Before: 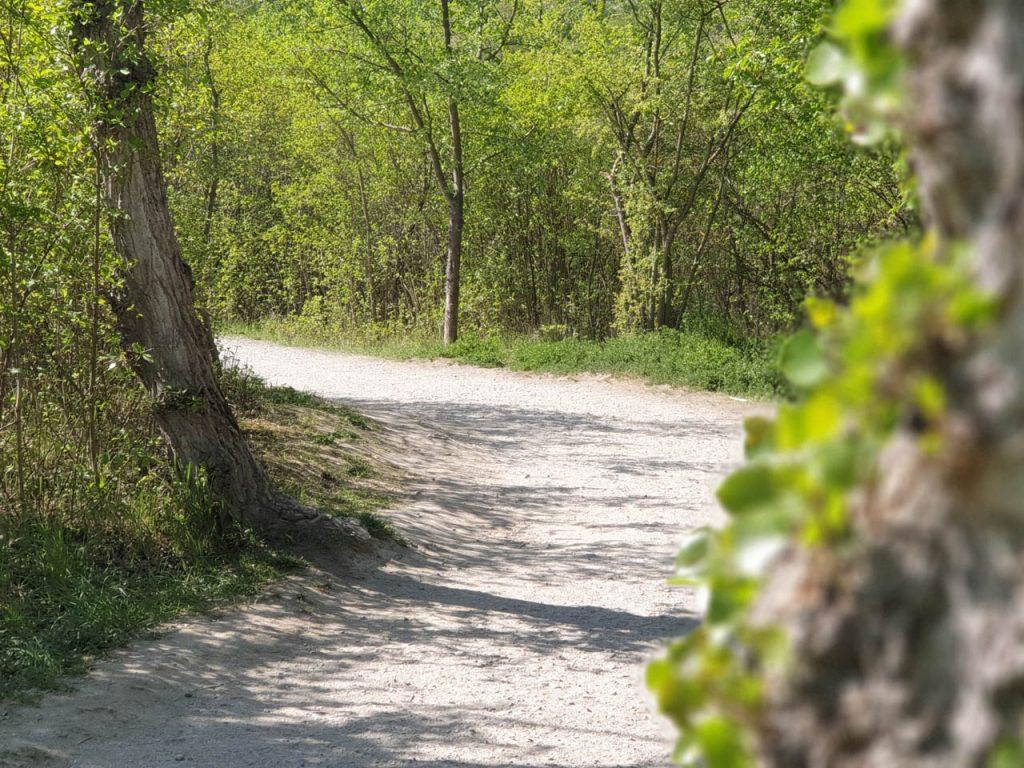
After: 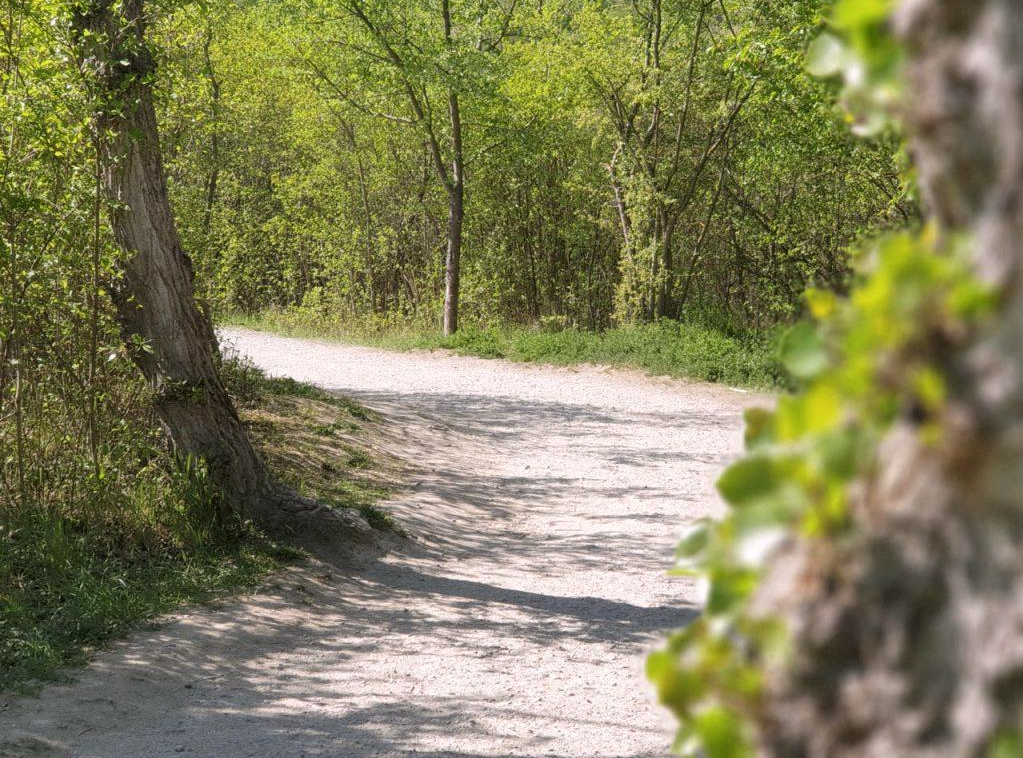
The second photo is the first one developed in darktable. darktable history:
color correction: highlights a* 3.11, highlights b* -1.14, shadows a* -0.063, shadows b* 2.54, saturation 0.977
crop: top 1.228%, right 0.097%
